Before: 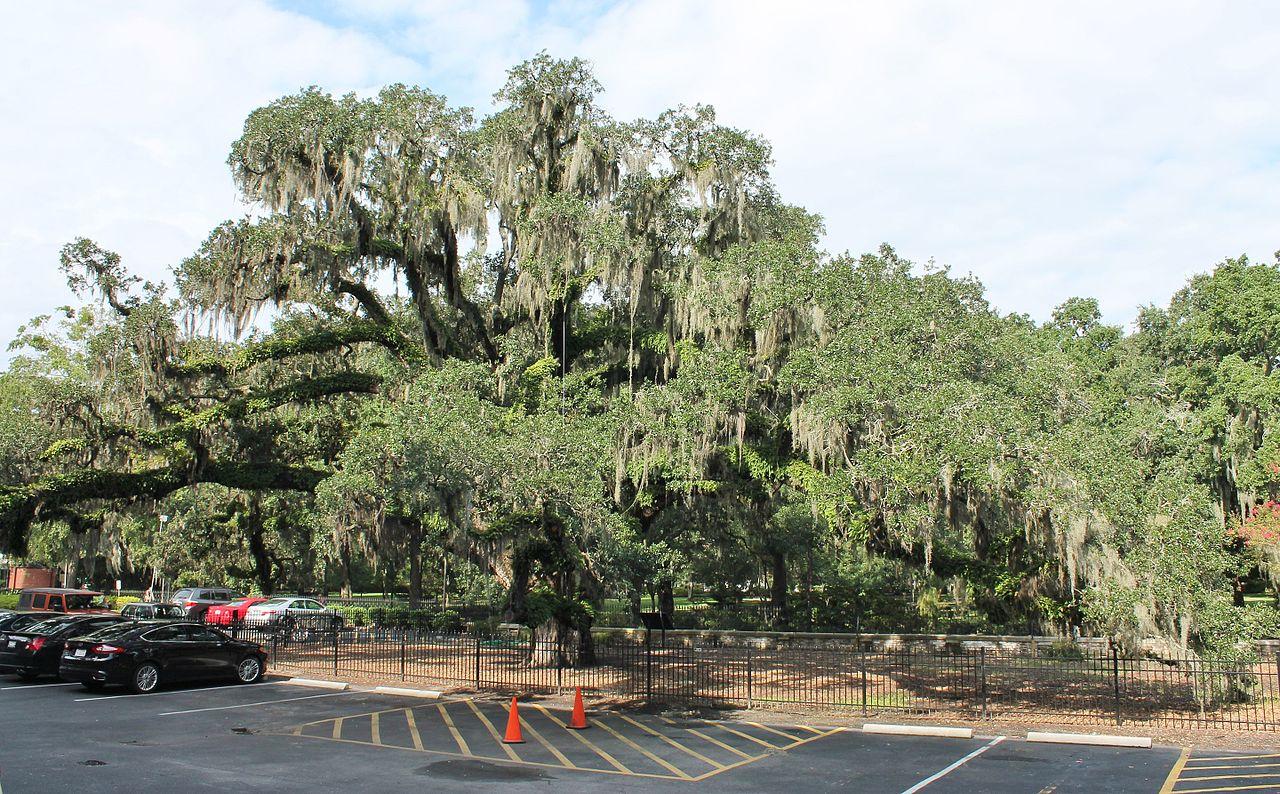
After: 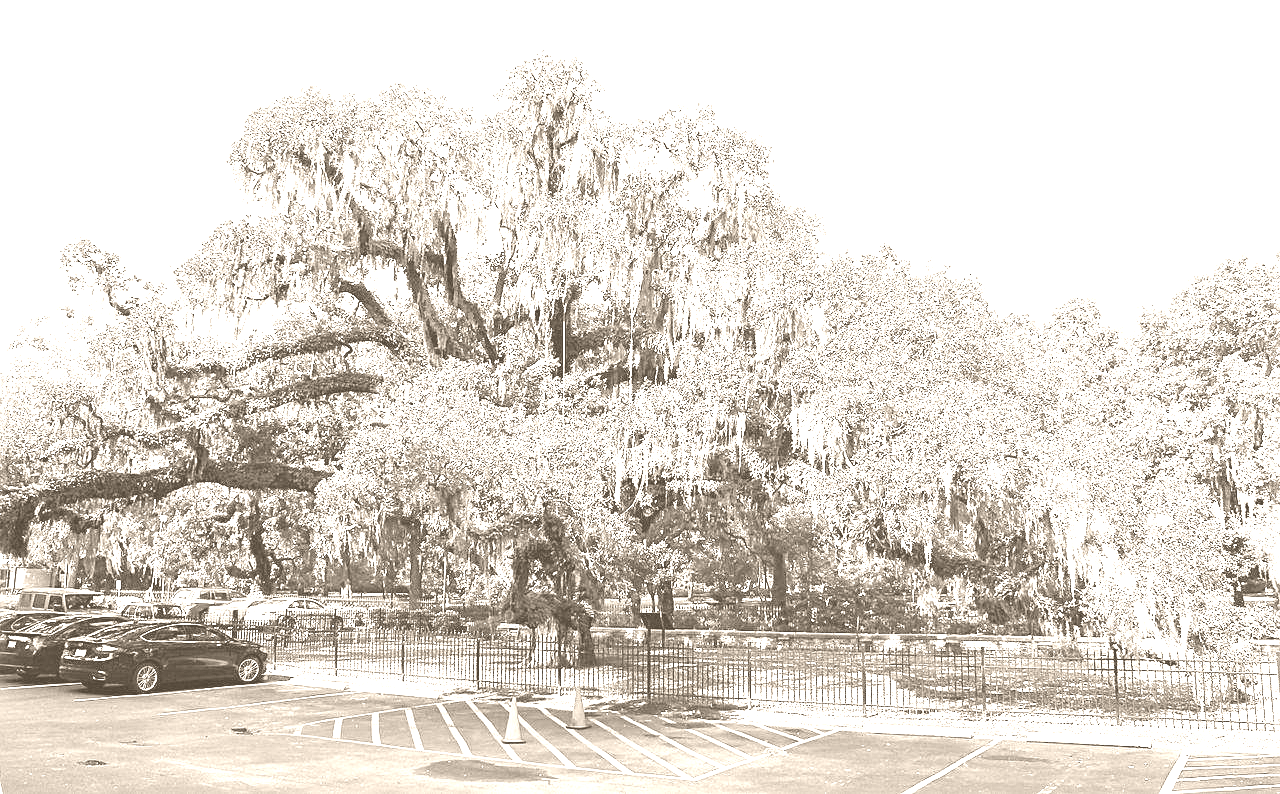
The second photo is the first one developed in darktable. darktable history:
colorize: hue 34.49°, saturation 35.33%, source mix 100%, version 1
sharpen: radius 2.167, amount 0.381, threshold 0
exposure: black level correction 0, exposure 1.1 EV, compensate exposure bias true, compensate highlight preservation false
color balance rgb: linear chroma grading › global chroma 6.48%, perceptual saturation grading › global saturation 12.96%, global vibrance 6.02%
